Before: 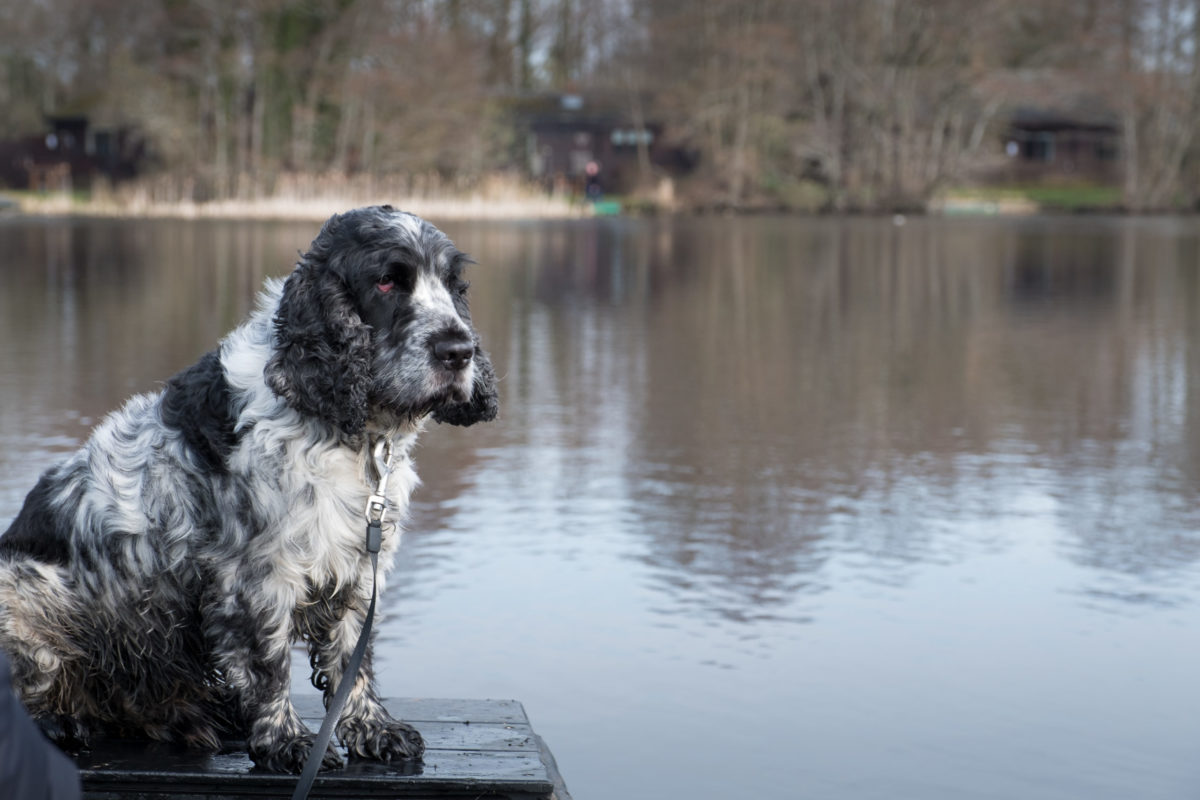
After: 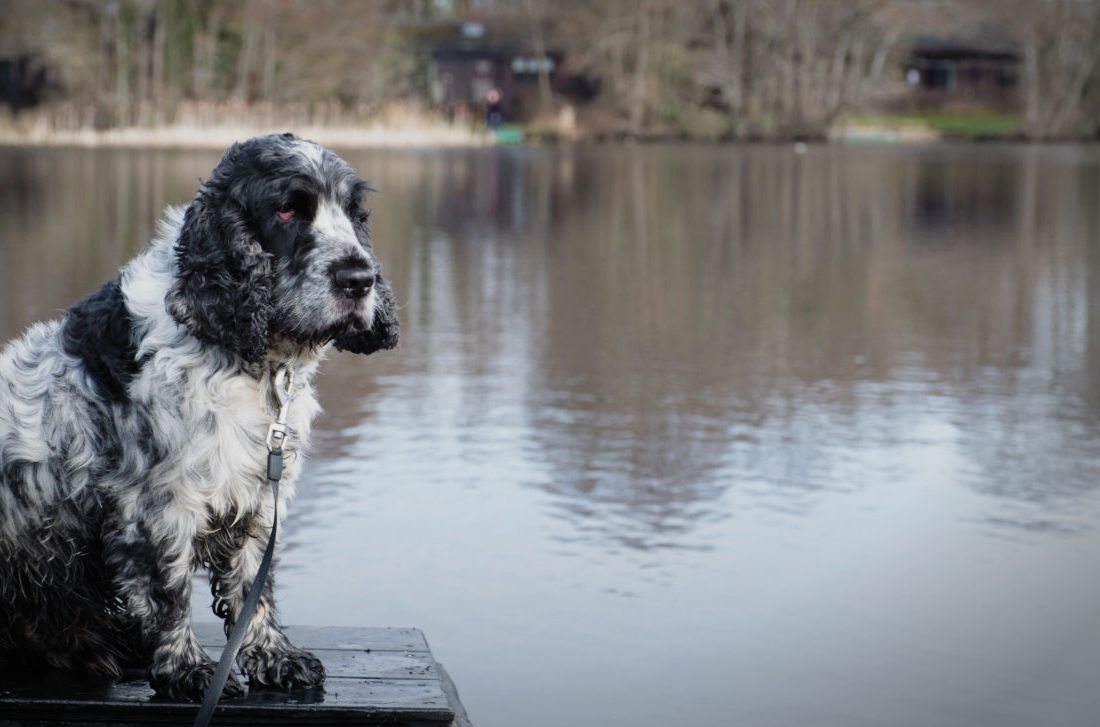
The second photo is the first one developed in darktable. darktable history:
tone curve: curves: ch0 [(0, 0.009) (0.105, 0.069) (0.195, 0.154) (0.289, 0.278) (0.384, 0.391) (0.513, 0.53) (0.66, 0.667) (0.895, 0.863) (1, 0.919)]; ch1 [(0, 0) (0.161, 0.092) (0.35, 0.33) (0.403, 0.395) (0.456, 0.469) (0.502, 0.499) (0.519, 0.514) (0.576, 0.587) (0.642, 0.645) (0.701, 0.742) (1, 0.942)]; ch2 [(0, 0) (0.371, 0.362) (0.437, 0.437) (0.501, 0.5) (0.53, 0.528) (0.569, 0.551) (0.619, 0.58) (0.883, 0.752) (1, 0.929)], preserve colors none
vignetting: fall-off start 89.18%, fall-off radius 43.14%, center (-0.067, -0.31), width/height ratio 1.161
crop and rotate: left 8.292%, top 9.063%
